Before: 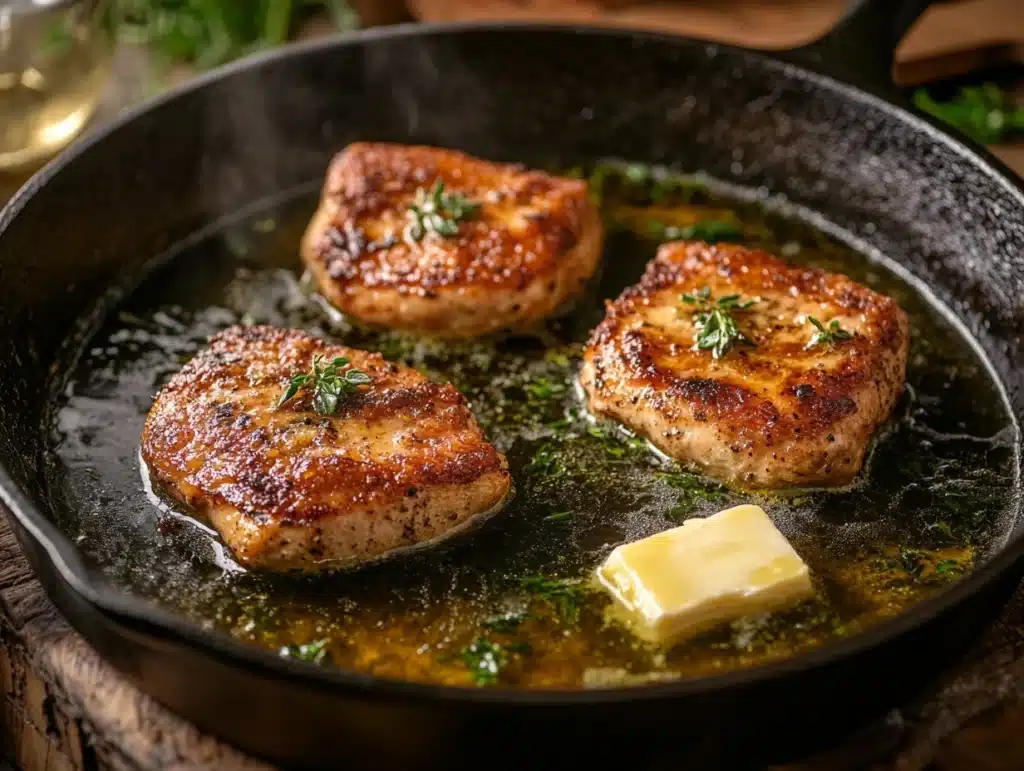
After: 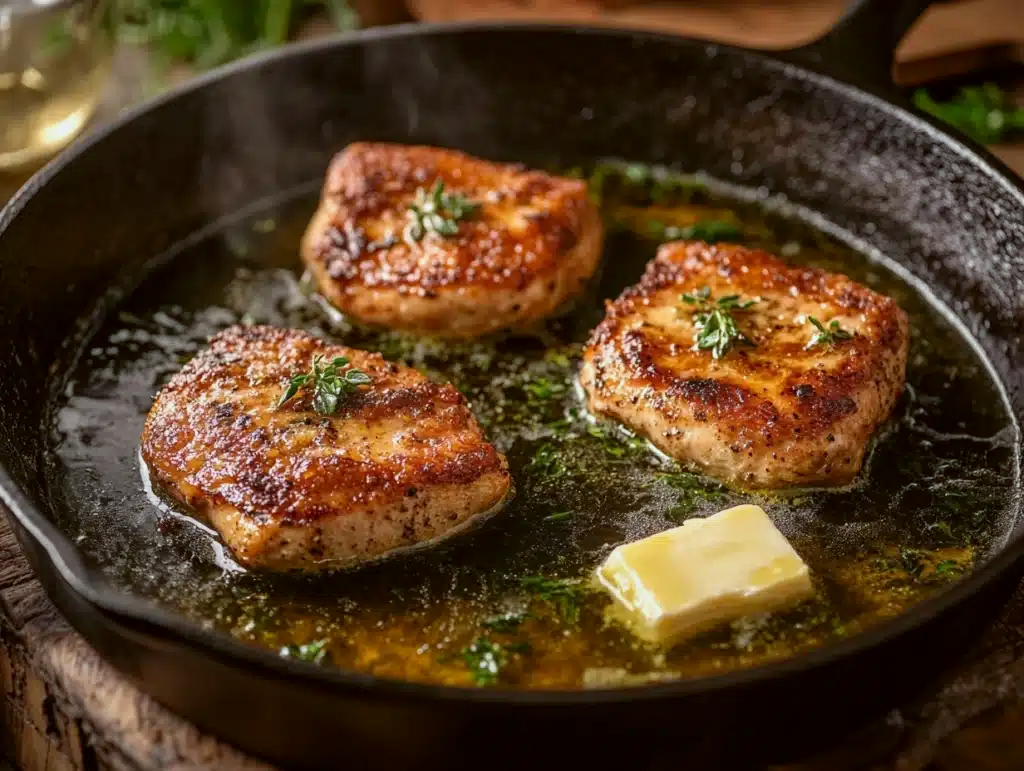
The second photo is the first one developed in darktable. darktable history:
color correction: highlights a* -2.73, highlights b* -2.09, shadows a* 2.41, shadows b* 2.73
tone equalizer: -8 EV -0.002 EV, -7 EV 0.005 EV, -6 EV -0.009 EV, -5 EV 0.011 EV, -4 EV -0.012 EV, -3 EV 0.007 EV, -2 EV -0.062 EV, -1 EV -0.293 EV, +0 EV -0.582 EV, smoothing diameter 2%, edges refinement/feathering 20, mask exposure compensation -1.57 EV, filter diffusion 5
